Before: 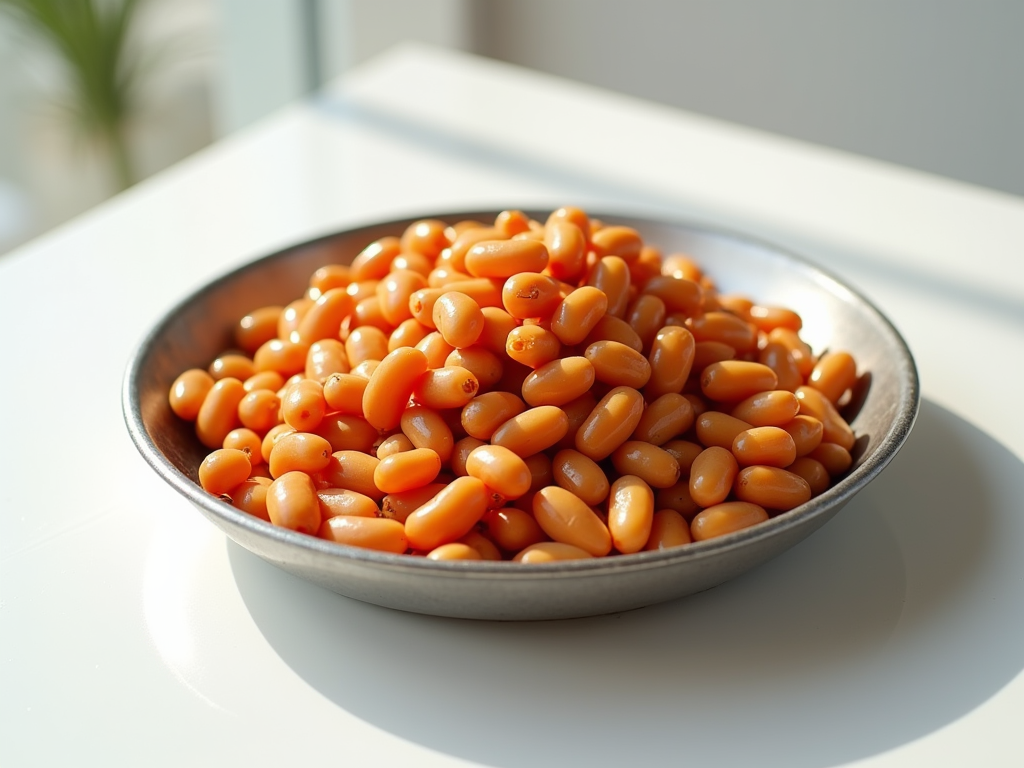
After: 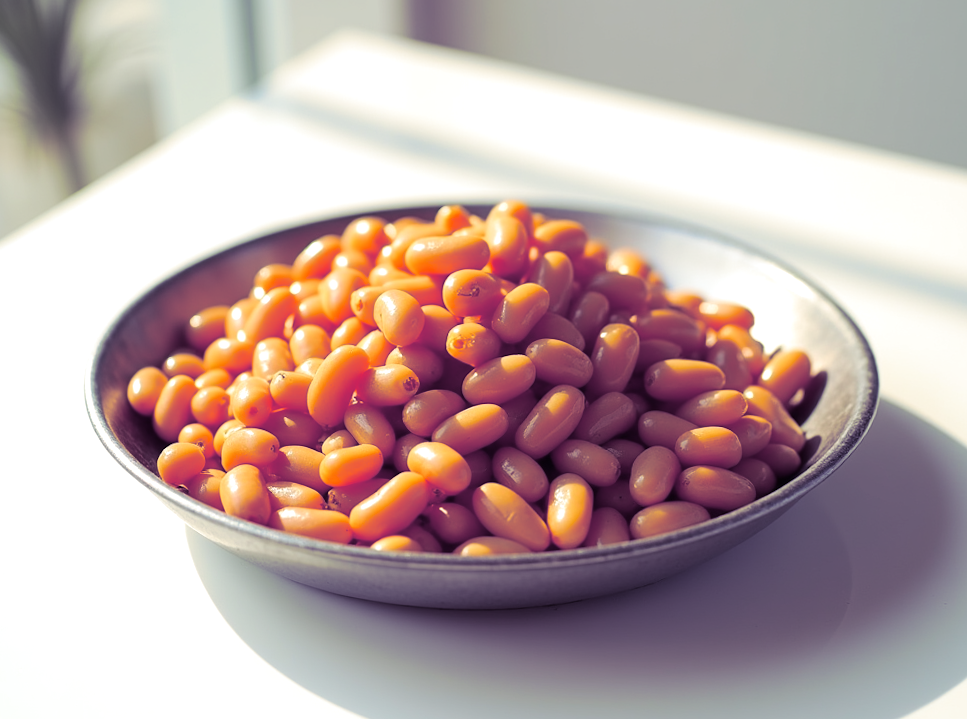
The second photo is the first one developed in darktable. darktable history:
rotate and perspective: rotation 0.062°, lens shift (vertical) 0.115, lens shift (horizontal) -0.133, crop left 0.047, crop right 0.94, crop top 0.061, crop bottom 0.94
split-toning: shadows › hue 255.6°, shadows › saturation 0.66, highlights › hue 43.2°, highlights › saturation 0.68, balance -50.1
exposure: exposure 0.236 EV, compensate highlight preservation false
